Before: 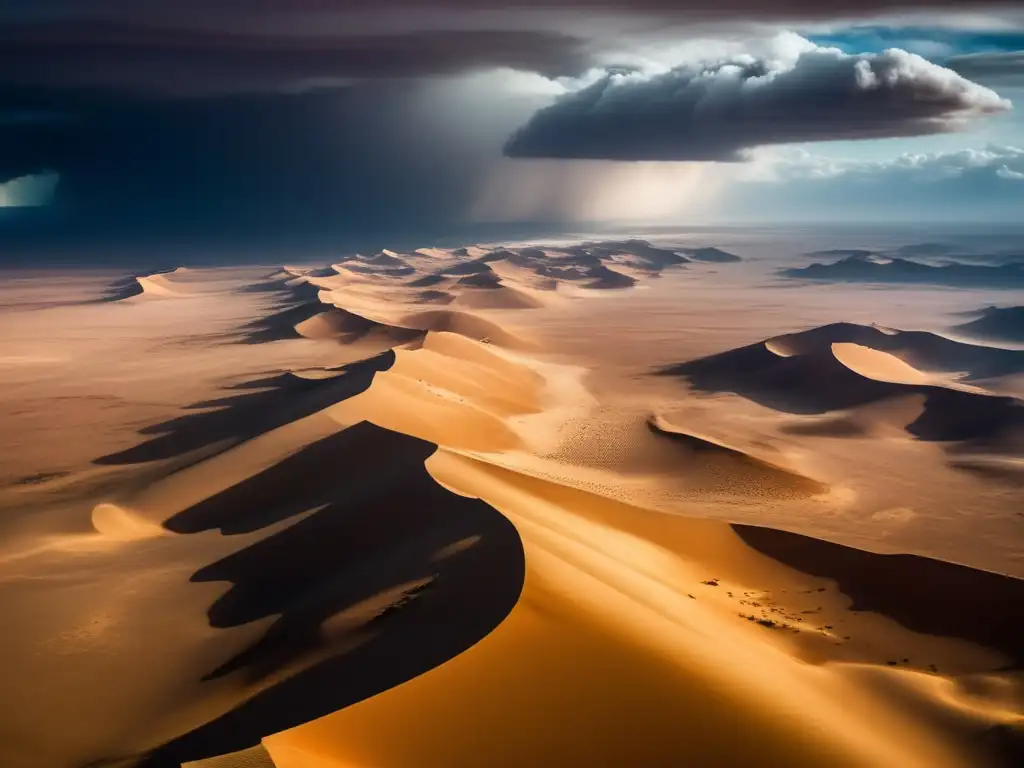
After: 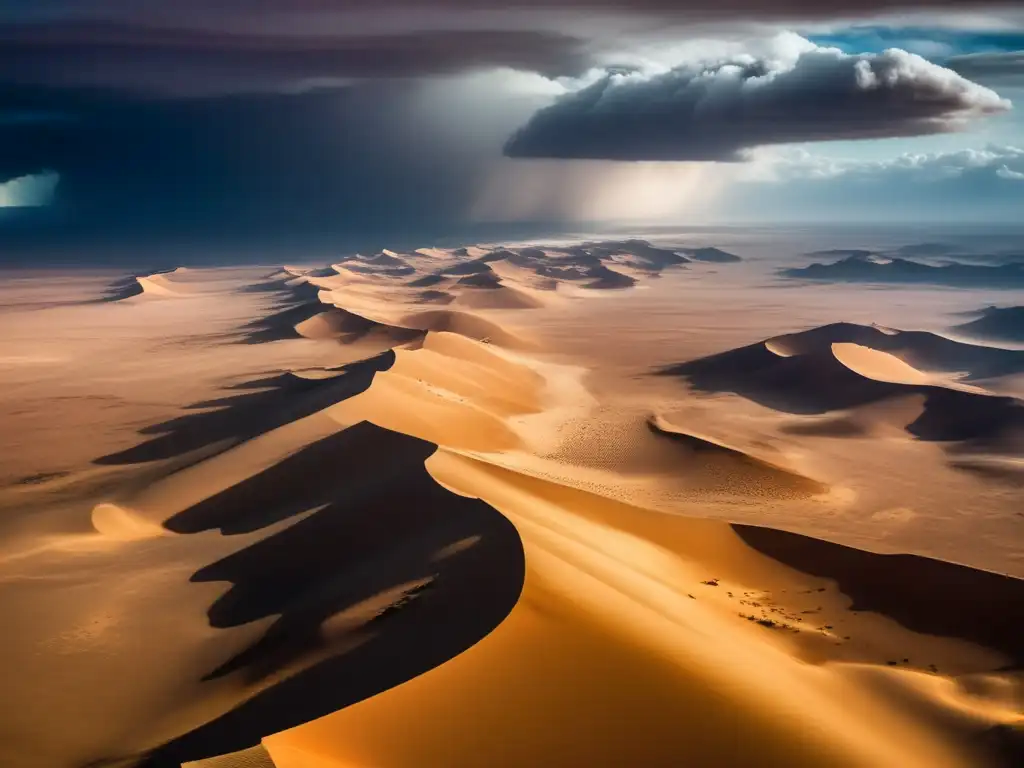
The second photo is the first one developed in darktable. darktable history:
shadows and highlights: shadows 49.28, highlights -40.94, soften with gaussian
